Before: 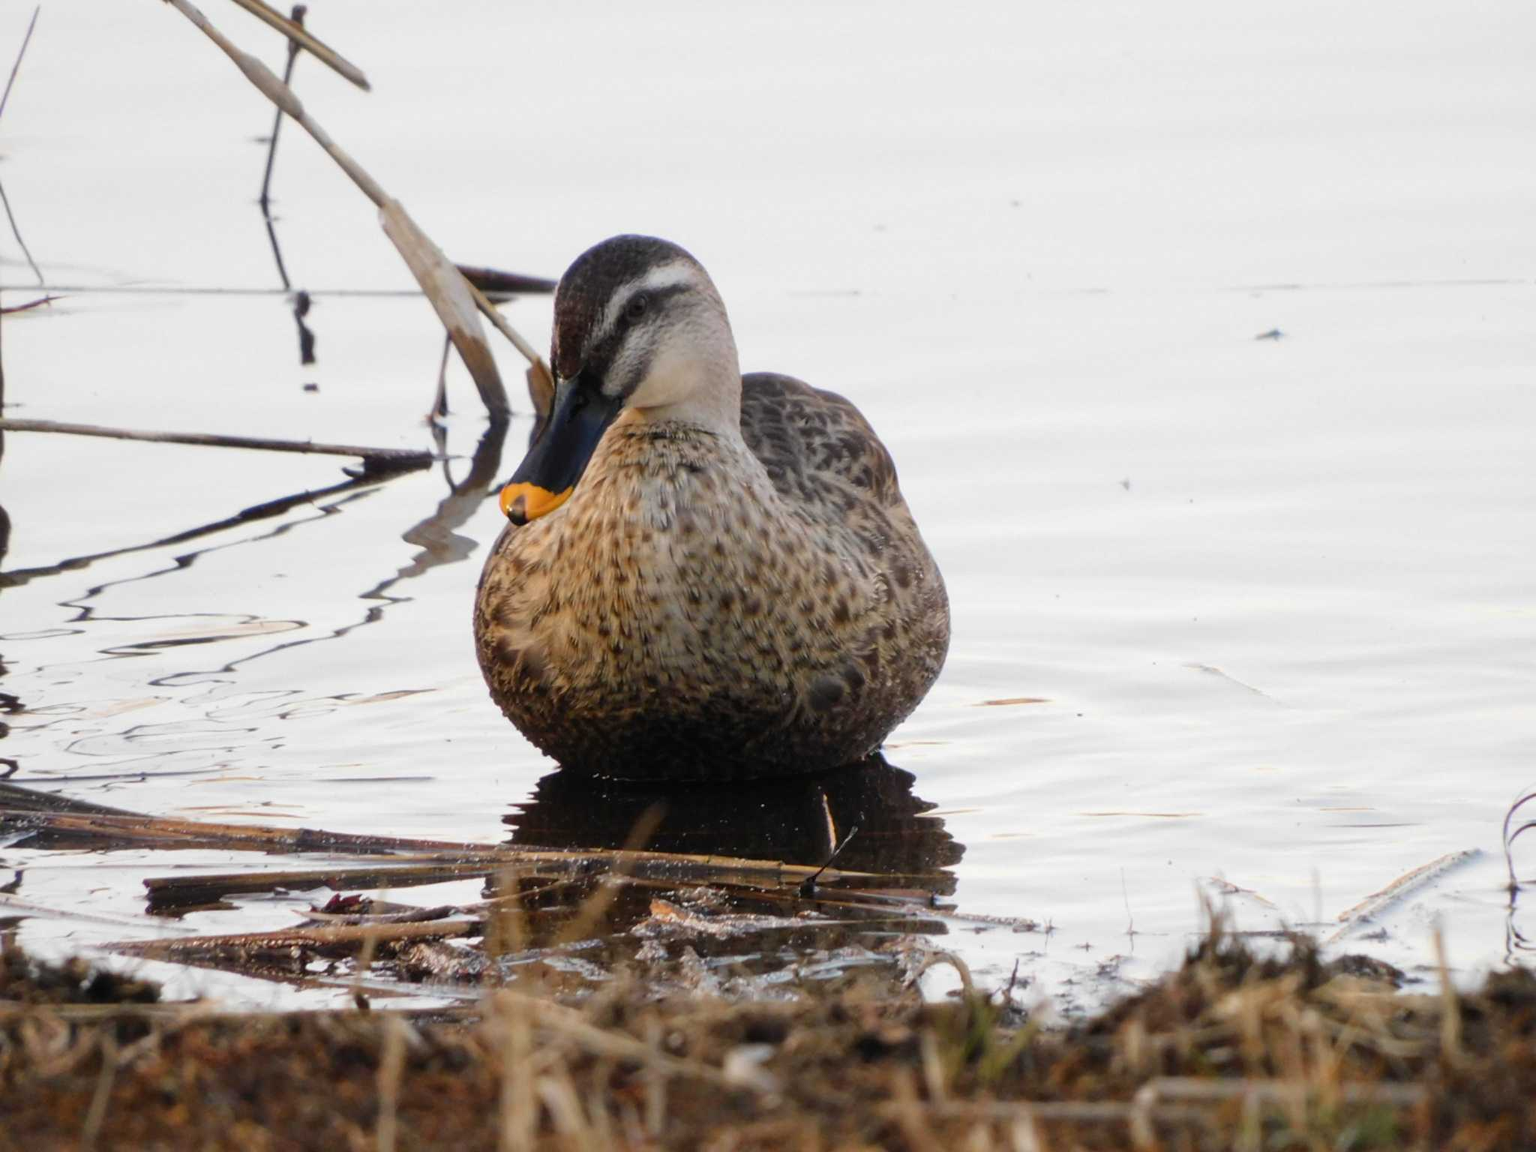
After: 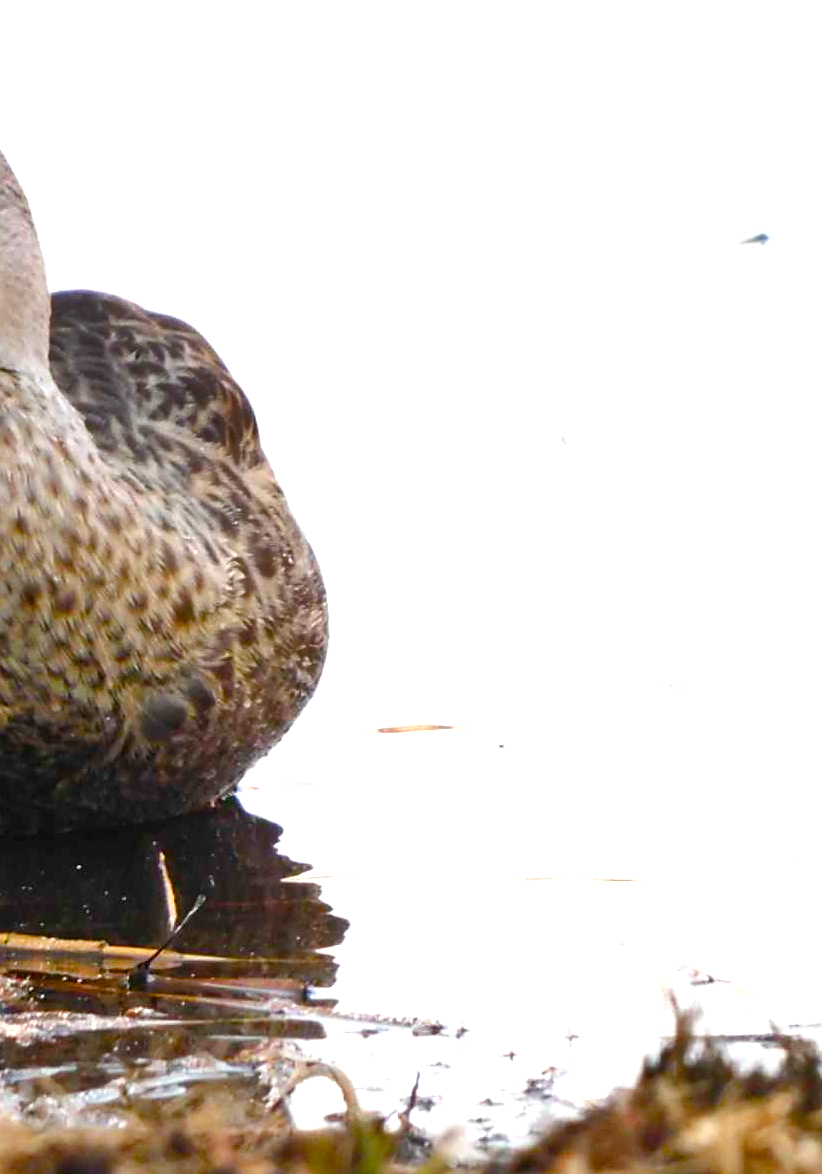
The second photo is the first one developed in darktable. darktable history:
base curve: curves: ch0 [(0, 0) (0.283, 0.295) (1, 1)], preserve colors none
shadows and highlights: shadows 49.09, highlights -41.06, soften with gaussian
exposure: exposure 0.912 EV, compensate highlight preservation false
sharpen: radius 1.462, amount 0.394, threshold 1.721
color balance rgb: perceptual saturation grading › global saturation 34.543%, perceptual saturation grading › highlights -25.284%, perceptual saturation grading › shadows 49.761%
crop: left 45.845%, top 13.499%, right 14.015%, bottom 10.065%
